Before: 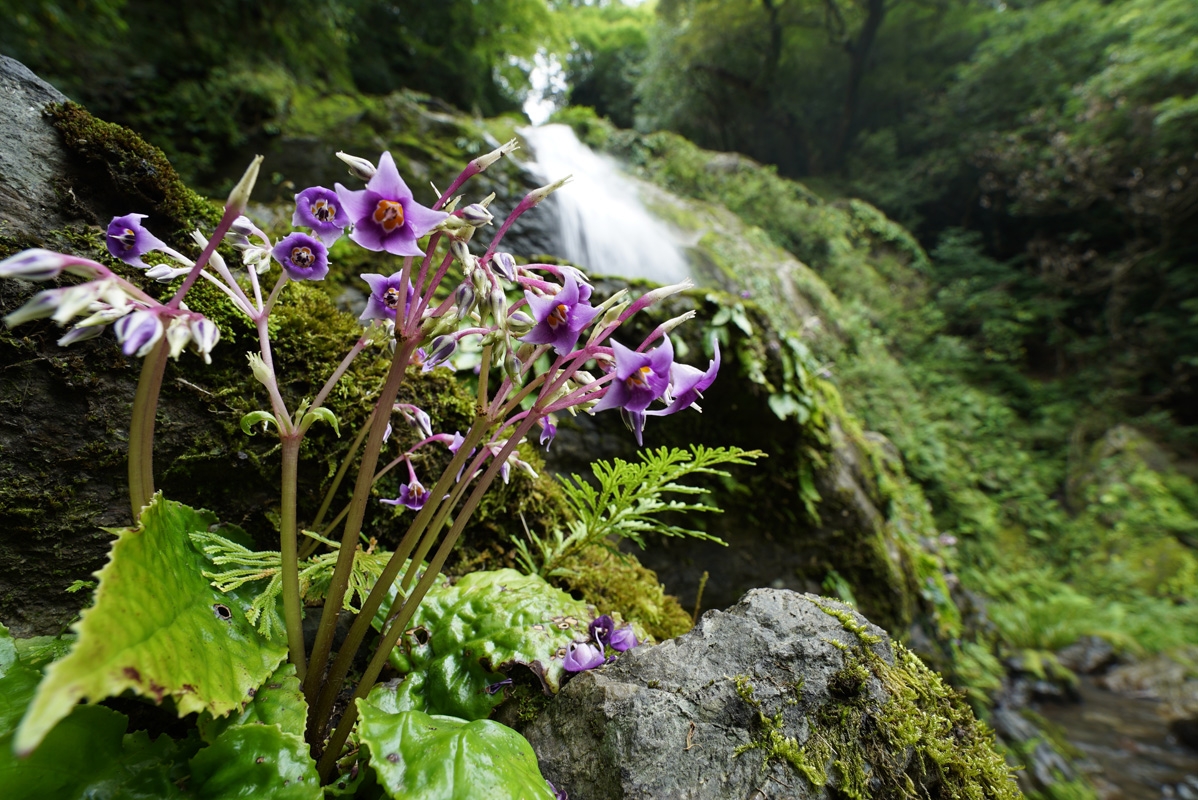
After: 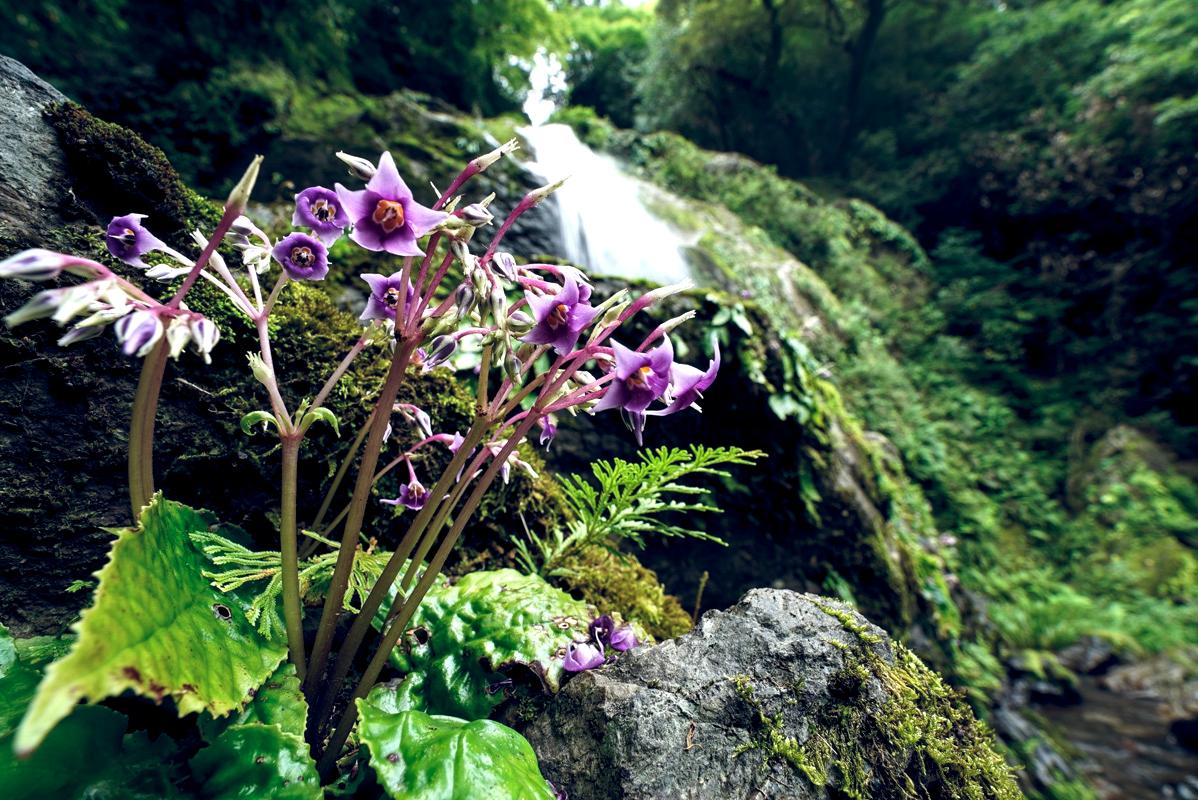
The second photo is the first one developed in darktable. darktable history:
color balance rgb: global offset › chroma 0.252%, global offset › hue 256.15°, perceptual saturation grading › global saturation -1.103%, perceptual brilliance grading › global brilliance -17.286%, perceptual brilliance grading › highlights 28.646%
local contrast: highlights 85%, shadows 82%
